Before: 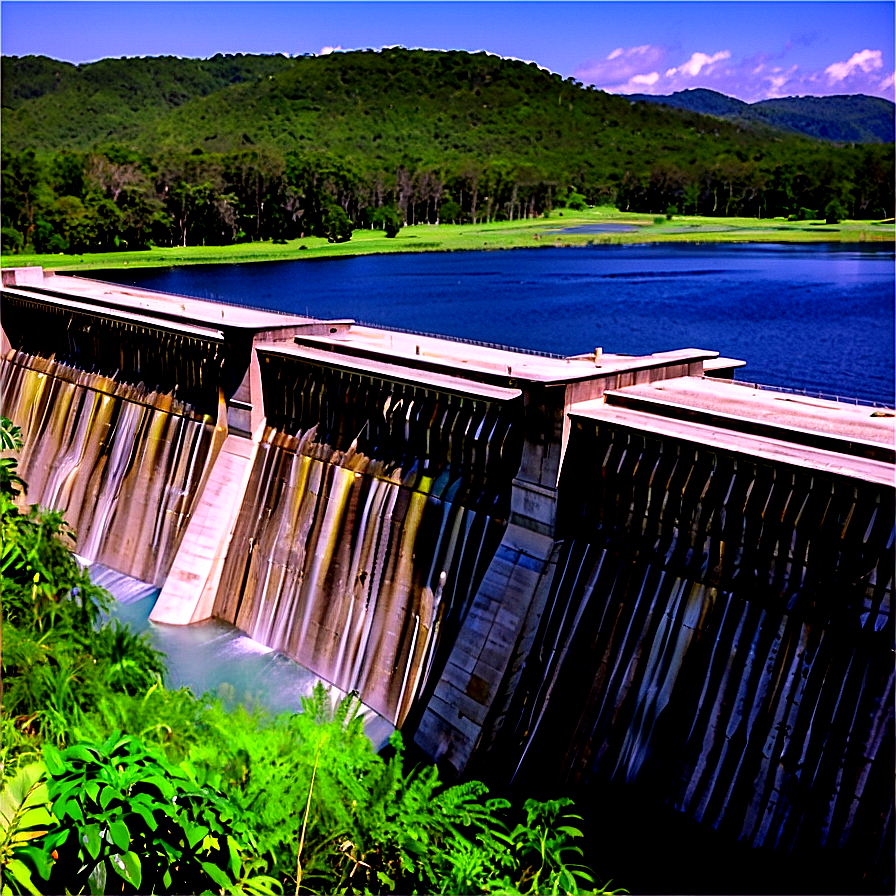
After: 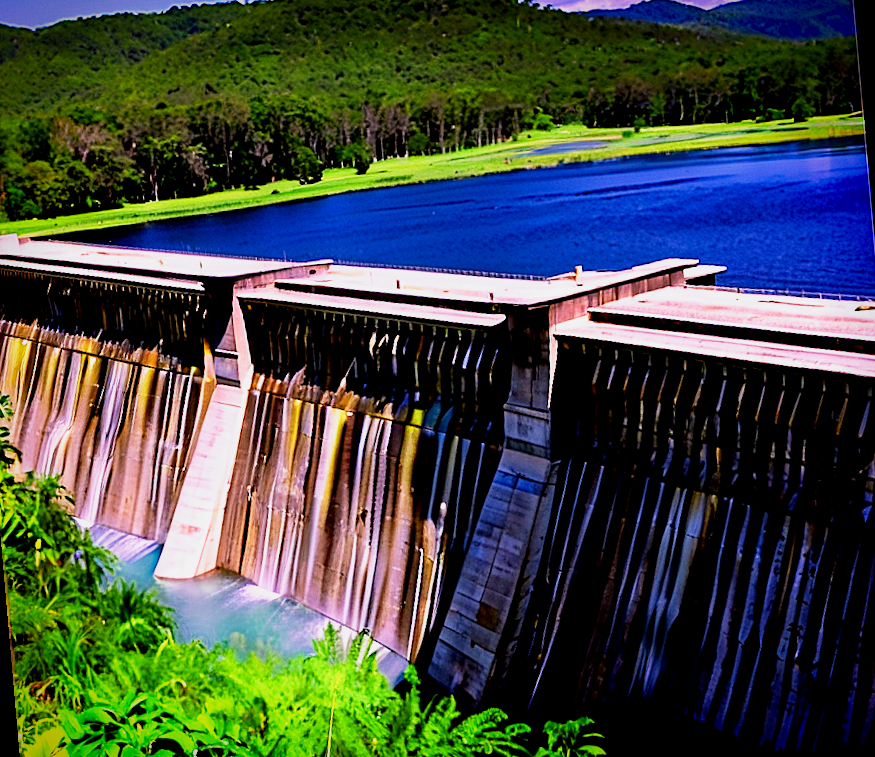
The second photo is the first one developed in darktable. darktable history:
vignetting: fall-off start 88.53%, fall-off radius 44.2%, saturation 0.376, width/height ratio 1.161
haze removal: compatibility mode true, adaptive false
base curve: curves: ch0 [(0, 0) (0.088, 0.125) (0.176, 0.251) (0.354, 0.501) (0.613, 0.749) (1, 0.877)], preserve colors none
rotate and perspective: rotation -5°, crop left 0.05, crop right 0.952, crop top 0.11, crop bottom 0.89
